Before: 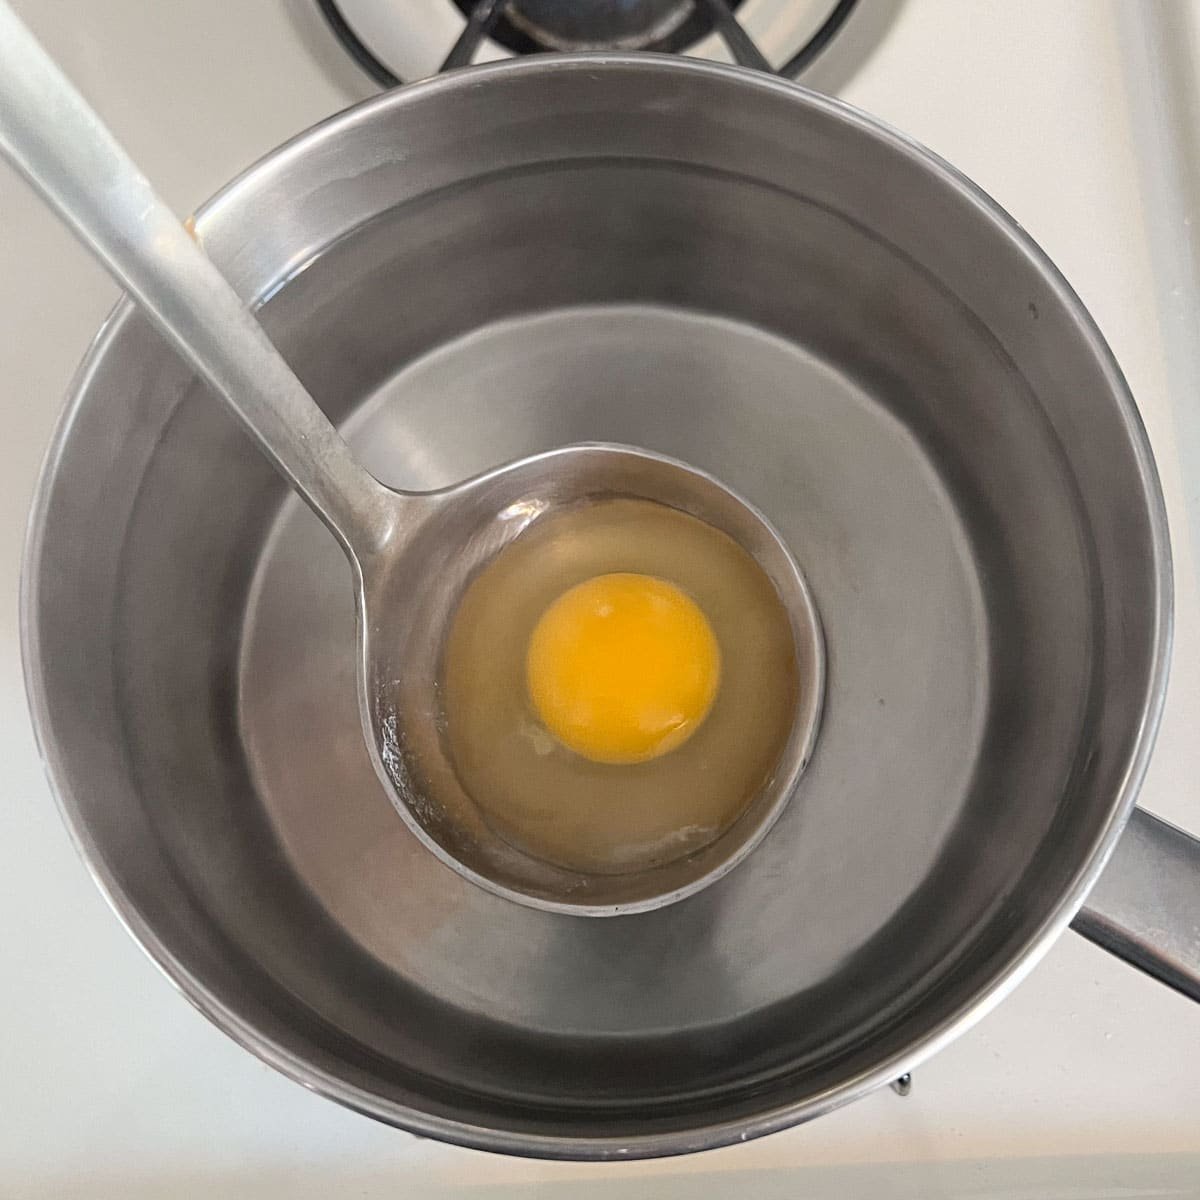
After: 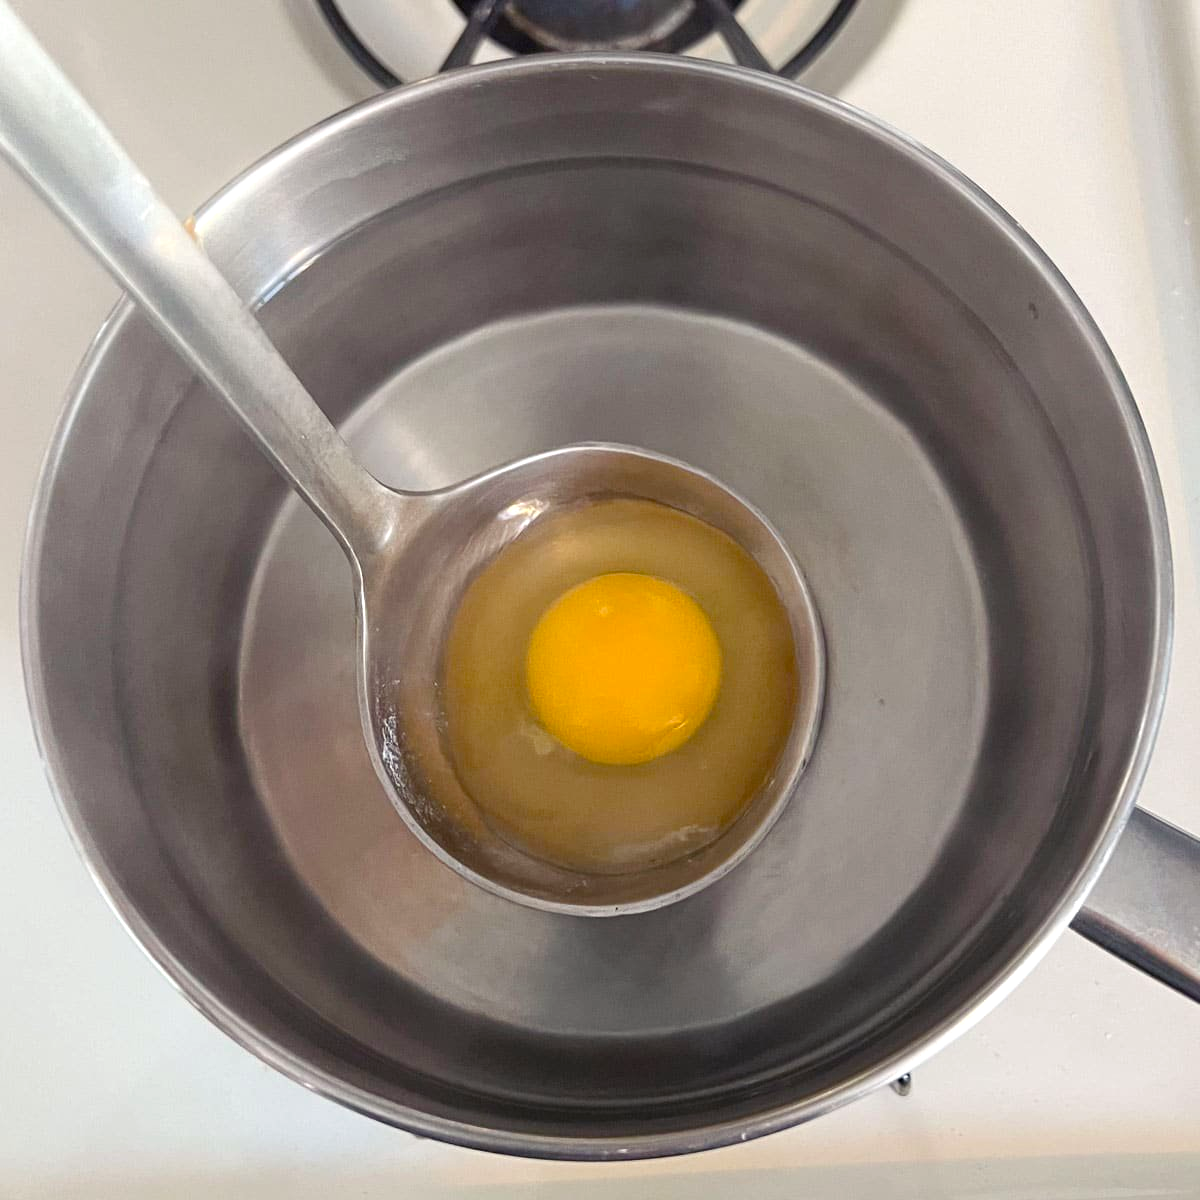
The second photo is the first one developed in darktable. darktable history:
color balance rgb: shadows lift › chroma 3.08%, shadows lift › hue 278.72°, perceptual saturation grading › global saturation 35.134%, perceptual saturation grading › highlights -25.813%, perceptual saturation grading › shadows 24.911%, perceptual brilliance grading › global brilliance 4.258%
